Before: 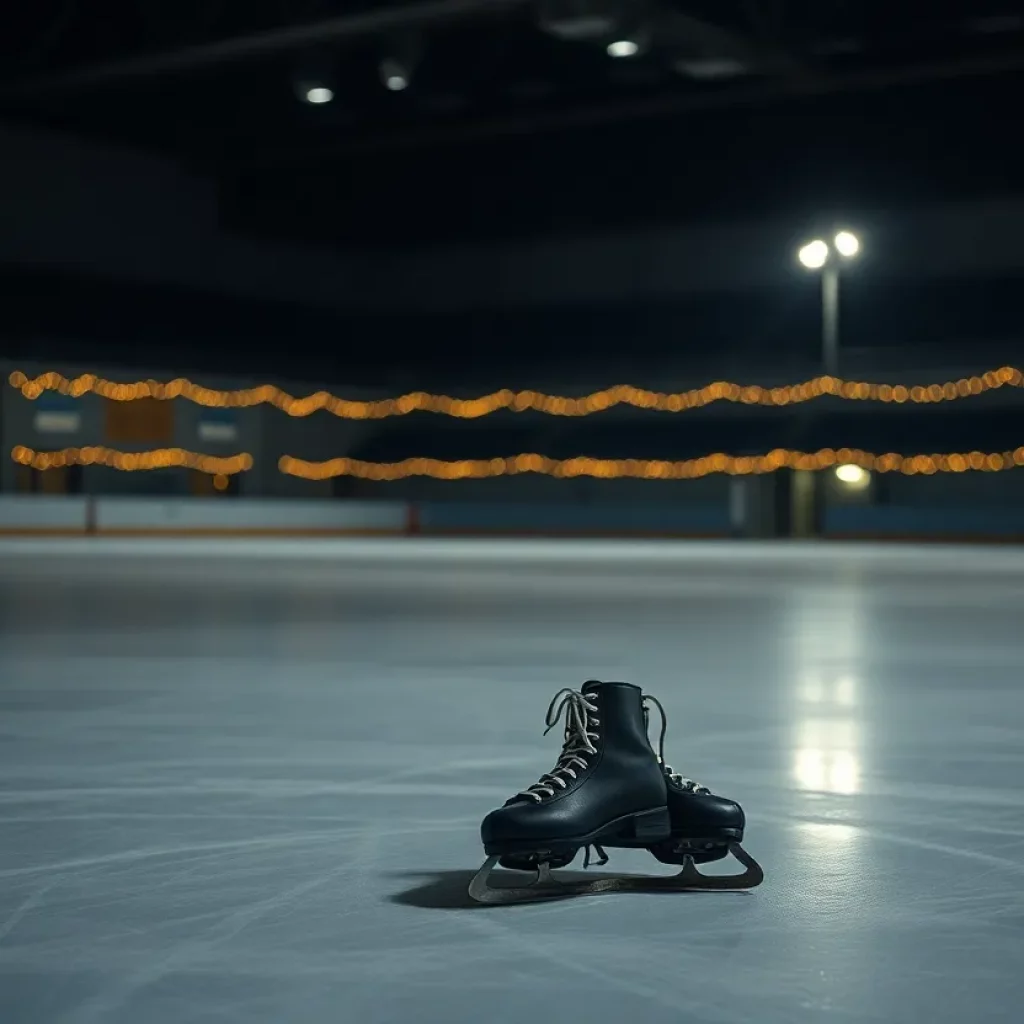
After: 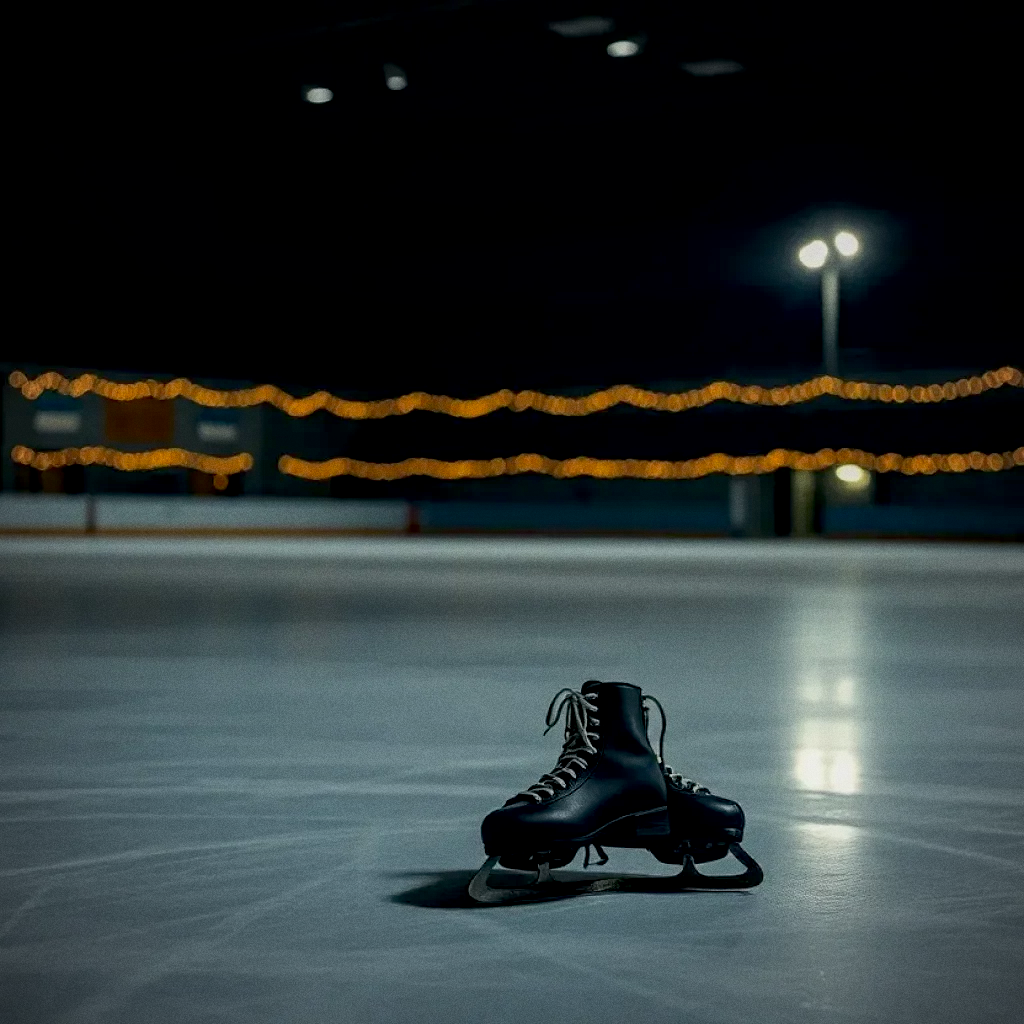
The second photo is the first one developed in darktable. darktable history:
contrast brightness saturation: saturation 0.13
exposure: black level correction 0.011, exposure -0.478 EV, compensate highlight preservation false
grain: coarseness 0.47 ISO
local contrast: detail 130%
vignetting: fall-off radius 60.65%
